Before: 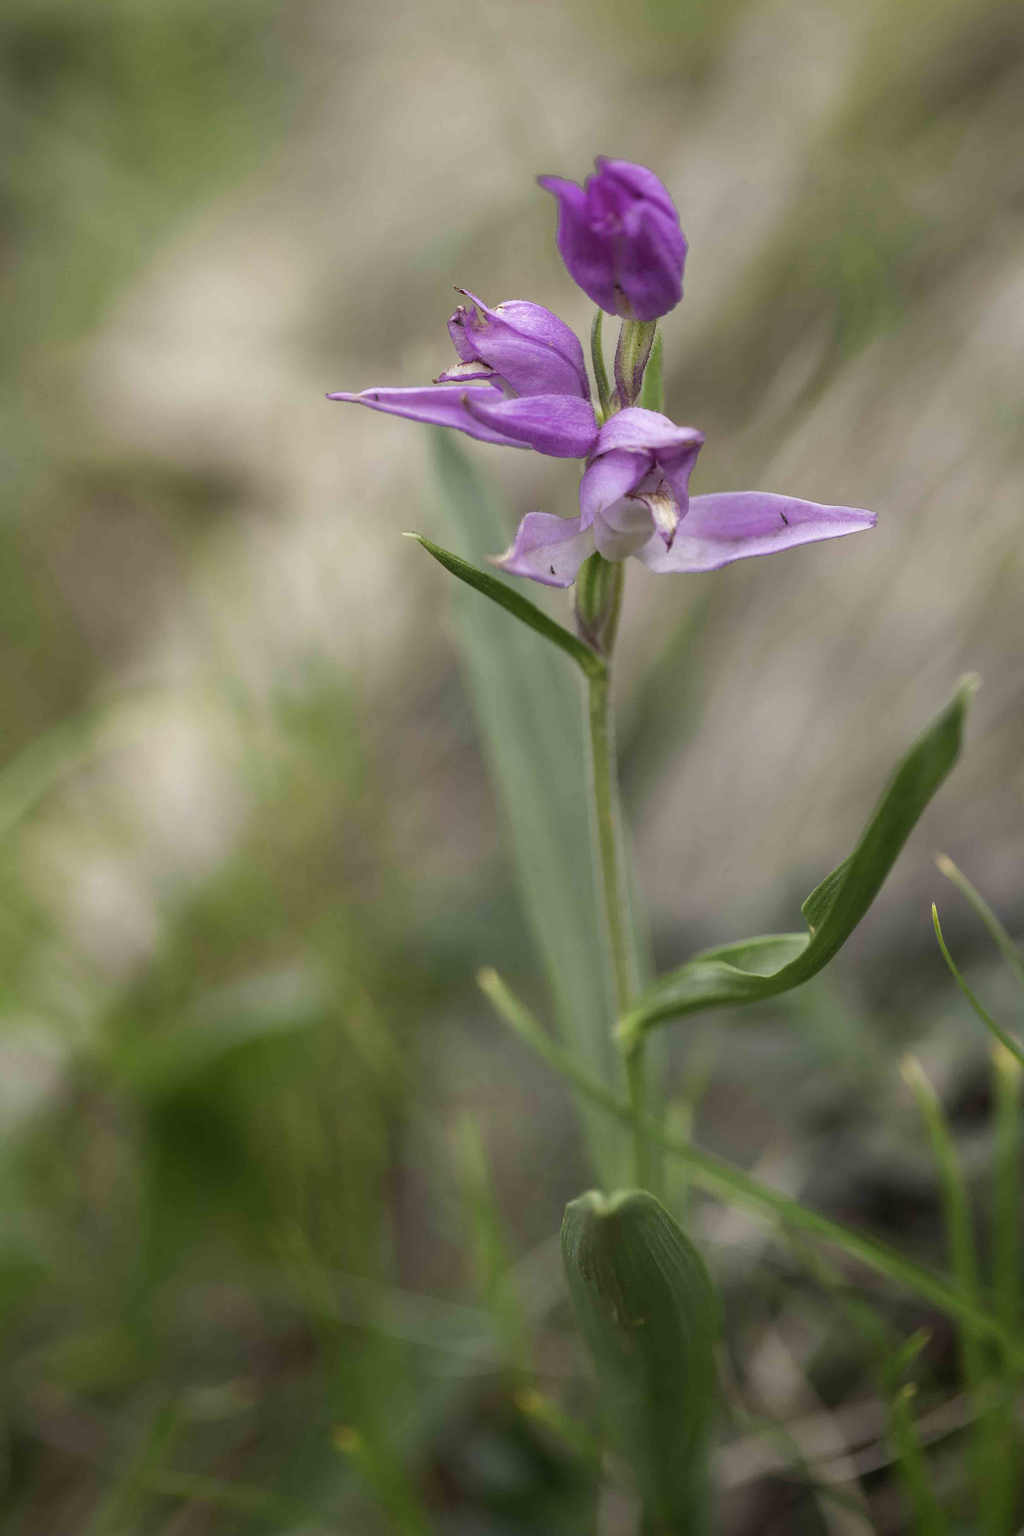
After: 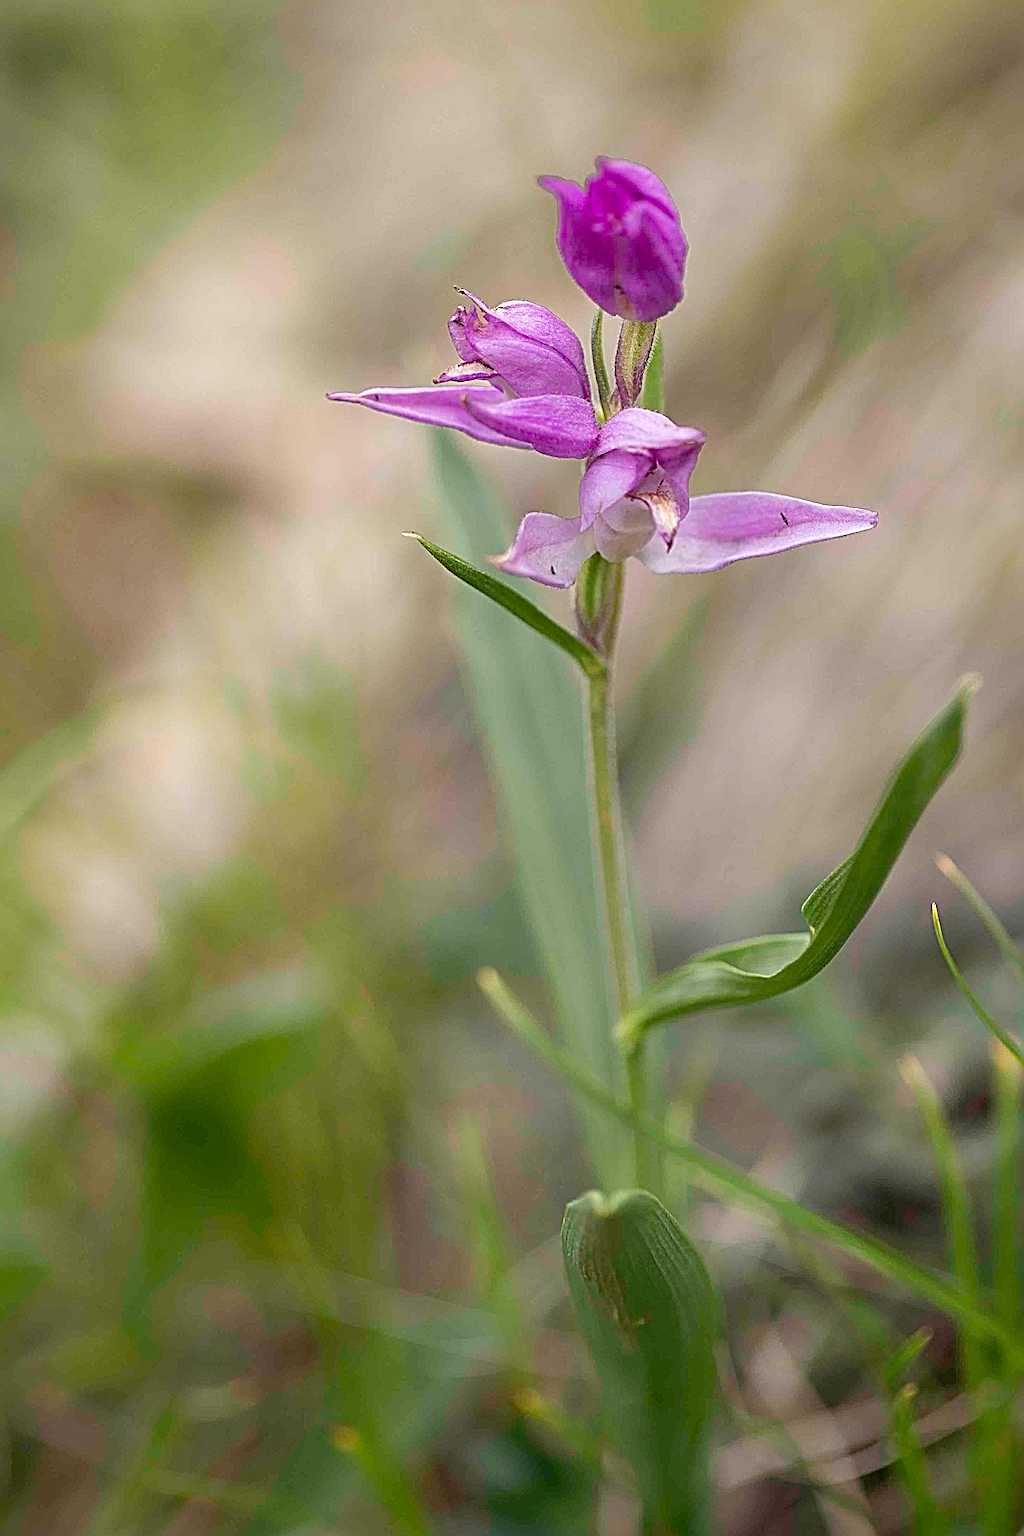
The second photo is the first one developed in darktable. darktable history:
sharpen: radius 6.256, amount 1.817, threshold 0.172
